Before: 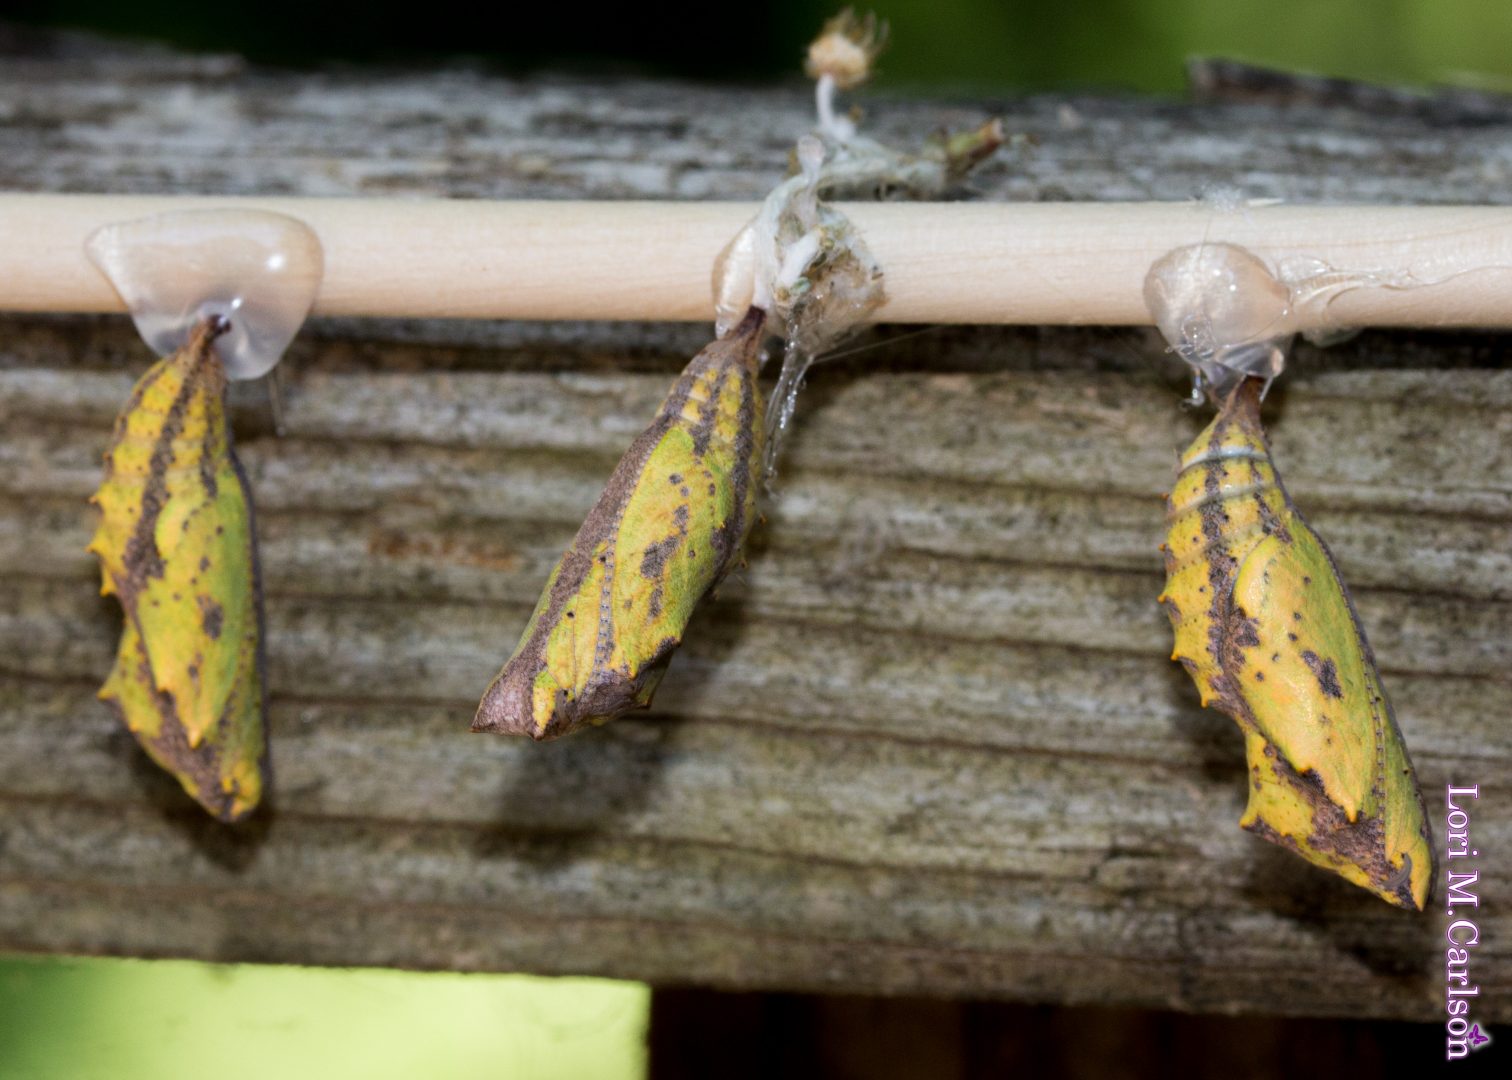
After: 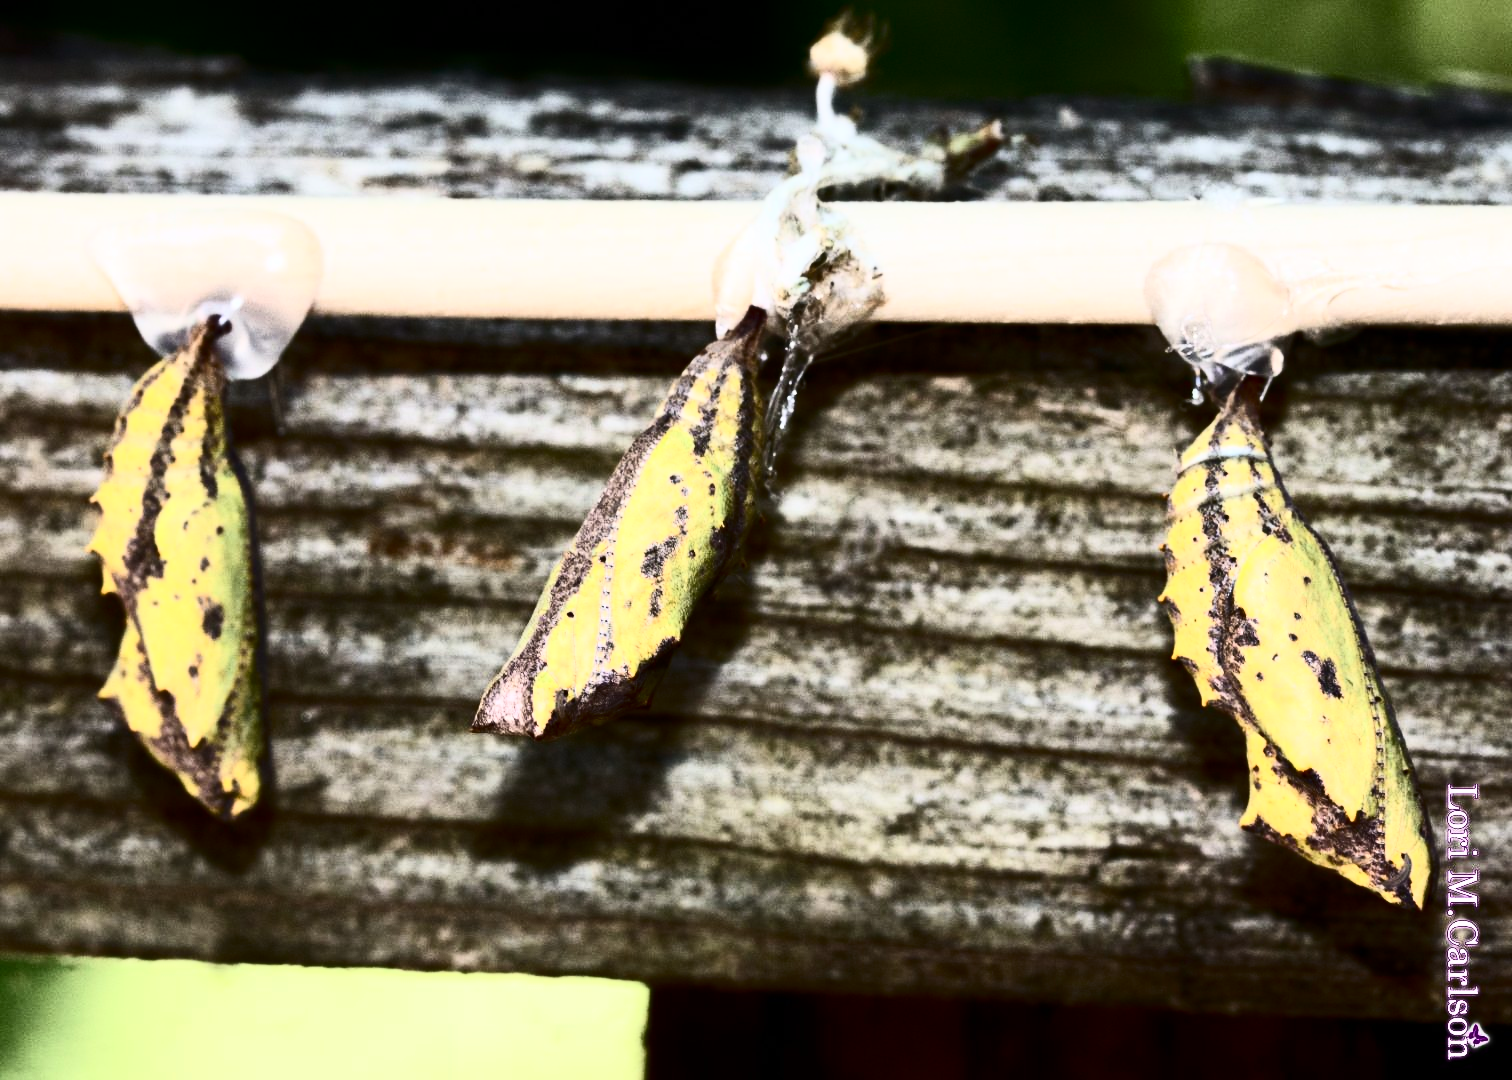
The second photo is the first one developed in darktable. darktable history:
contrast brightness saturation: contrast 0.95, brightness 0.194
